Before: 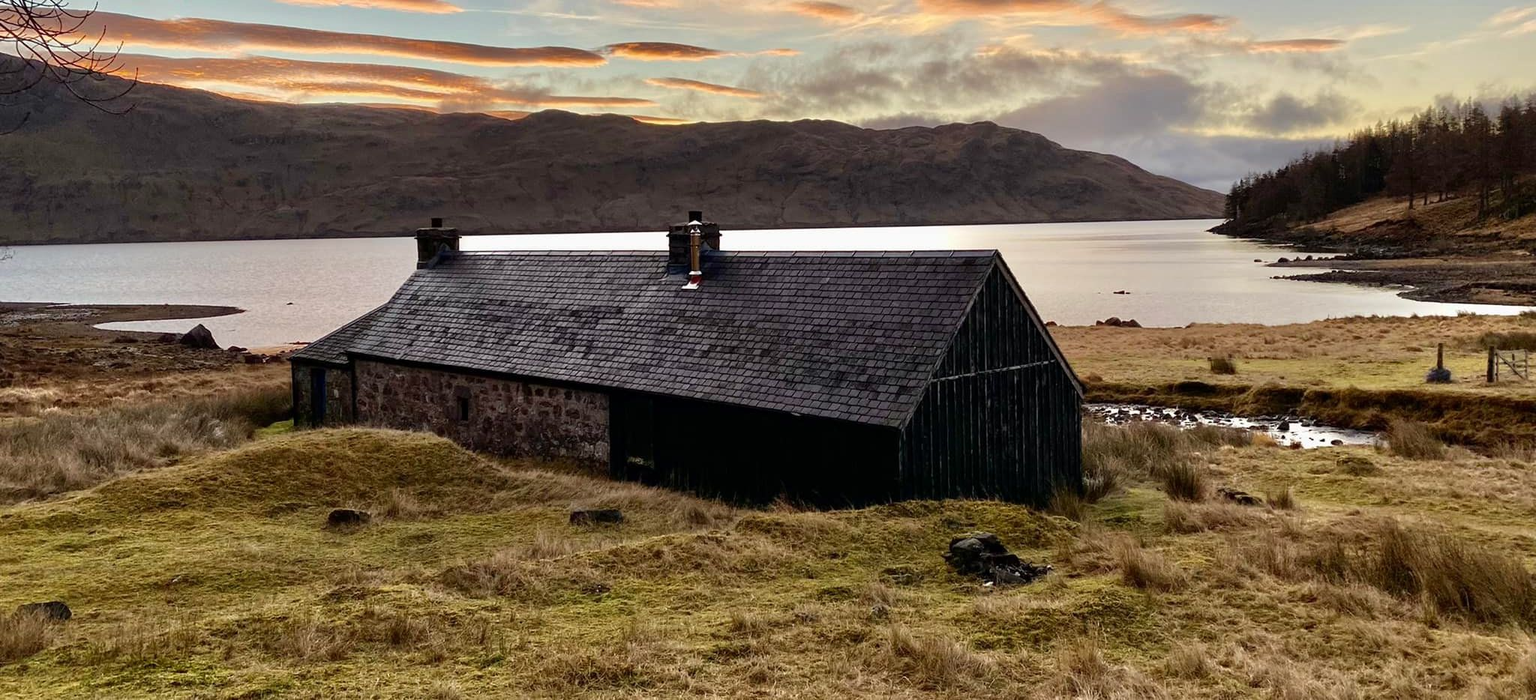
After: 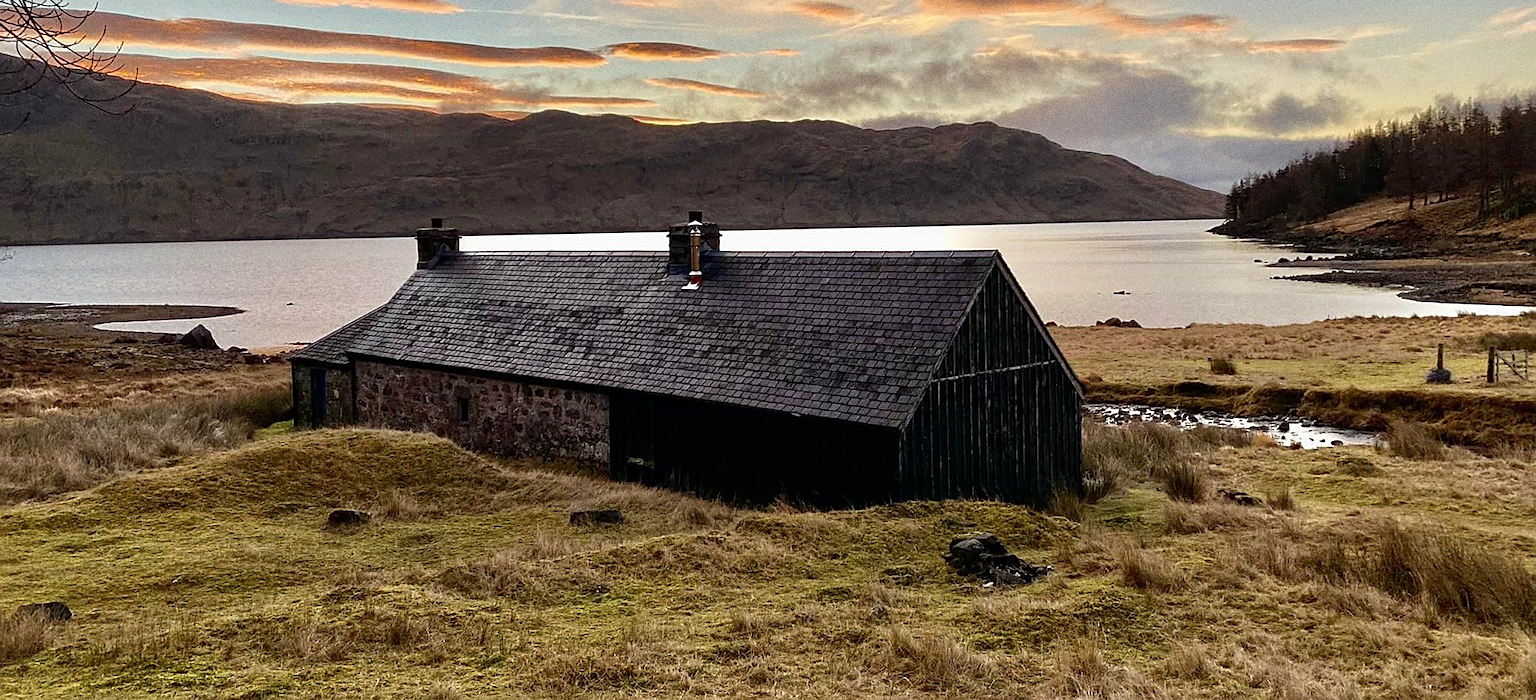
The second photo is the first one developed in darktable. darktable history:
grain: coarseness 0.09 ISO, strength 40%
sharpen: on, module defaults
